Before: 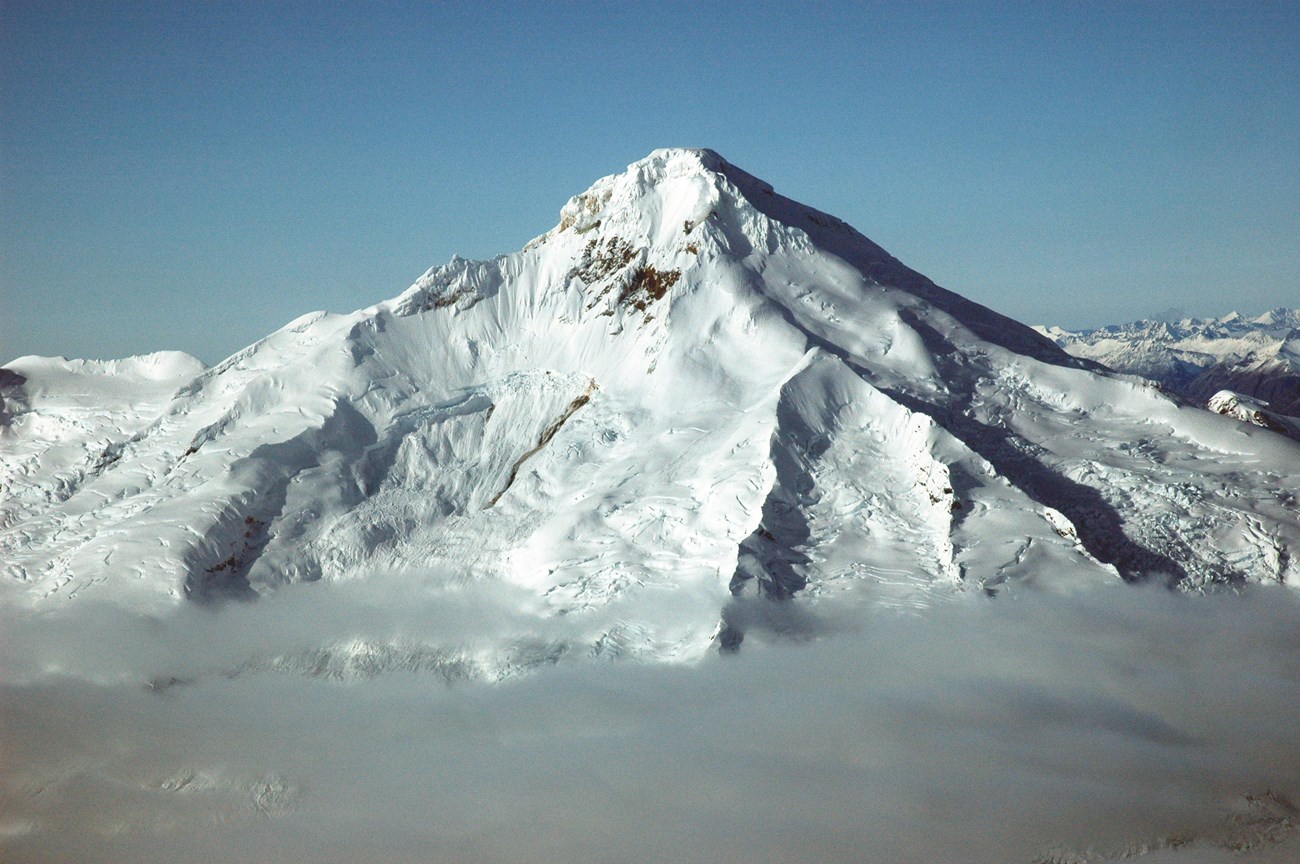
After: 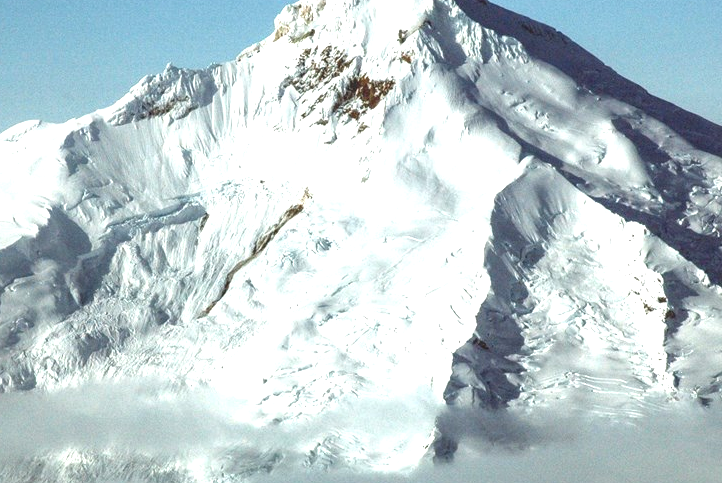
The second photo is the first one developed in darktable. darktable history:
exposure: exposure 0.601 EV, compensate exposure bias true, compensate highlight preservation false
crop and rotate: left 22.003%, top 22.145%, right 22.409%, bottom 21.92%
local contrast: on, module defaults
